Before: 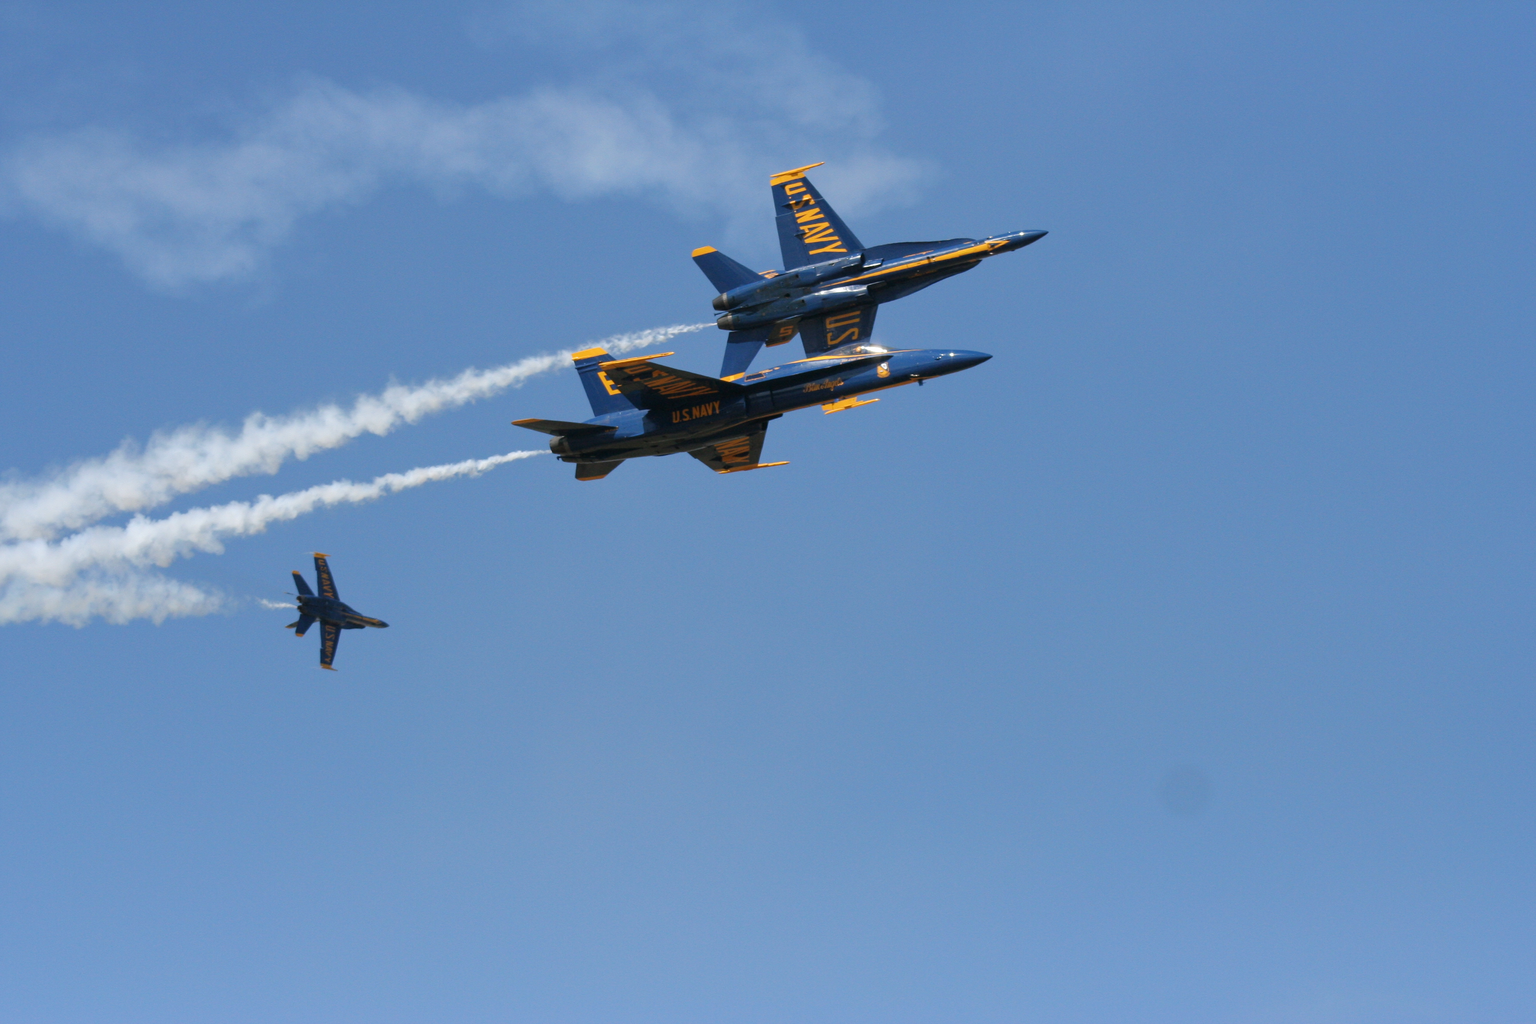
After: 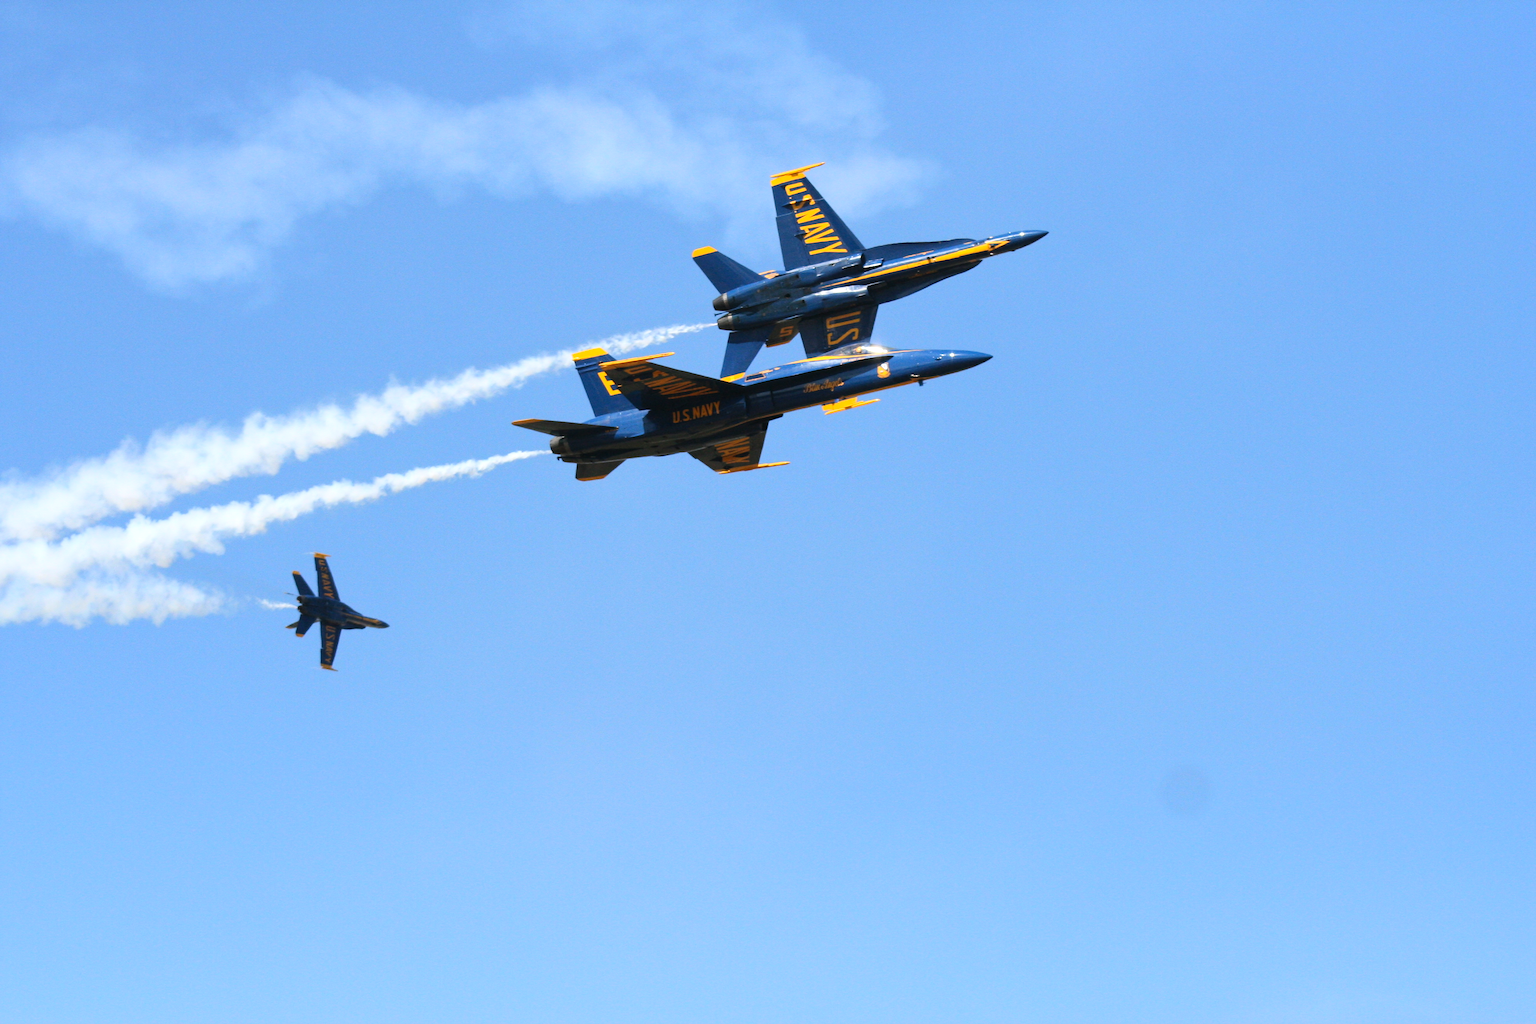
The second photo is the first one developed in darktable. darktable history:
tone equalizer: -8 EV -0.417 EV, -7 EV -0.389 EV, -6 EV -0.333 EV, -5 EV -0.222 EV, -3 EV 0.222 EV, -2 EV 0.333 EV, -1 EV 0.389 EV, +0 EV 0.417 EV, edges refinement/feathering 500, mask exposure compensation -1.57 EV, preserve details no
contrast brightness saturation: contrast 0.2, brightness 0.16, saturation 0.22
